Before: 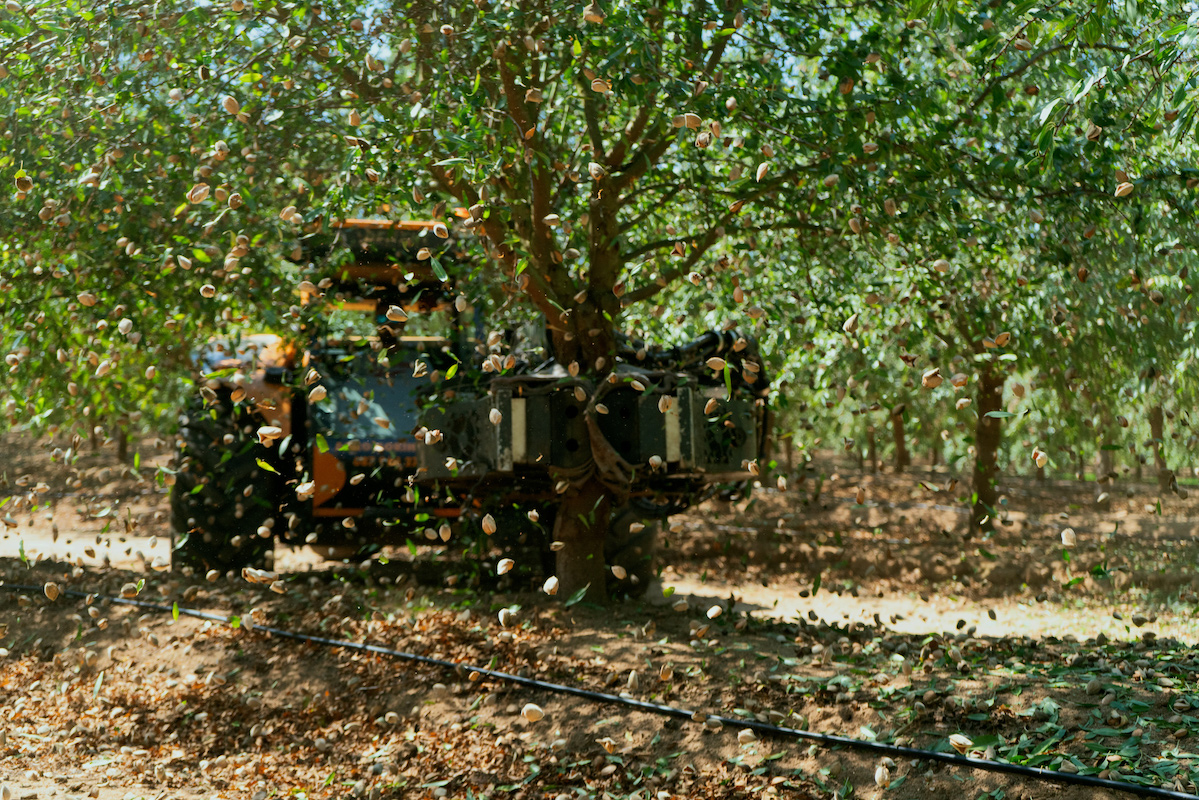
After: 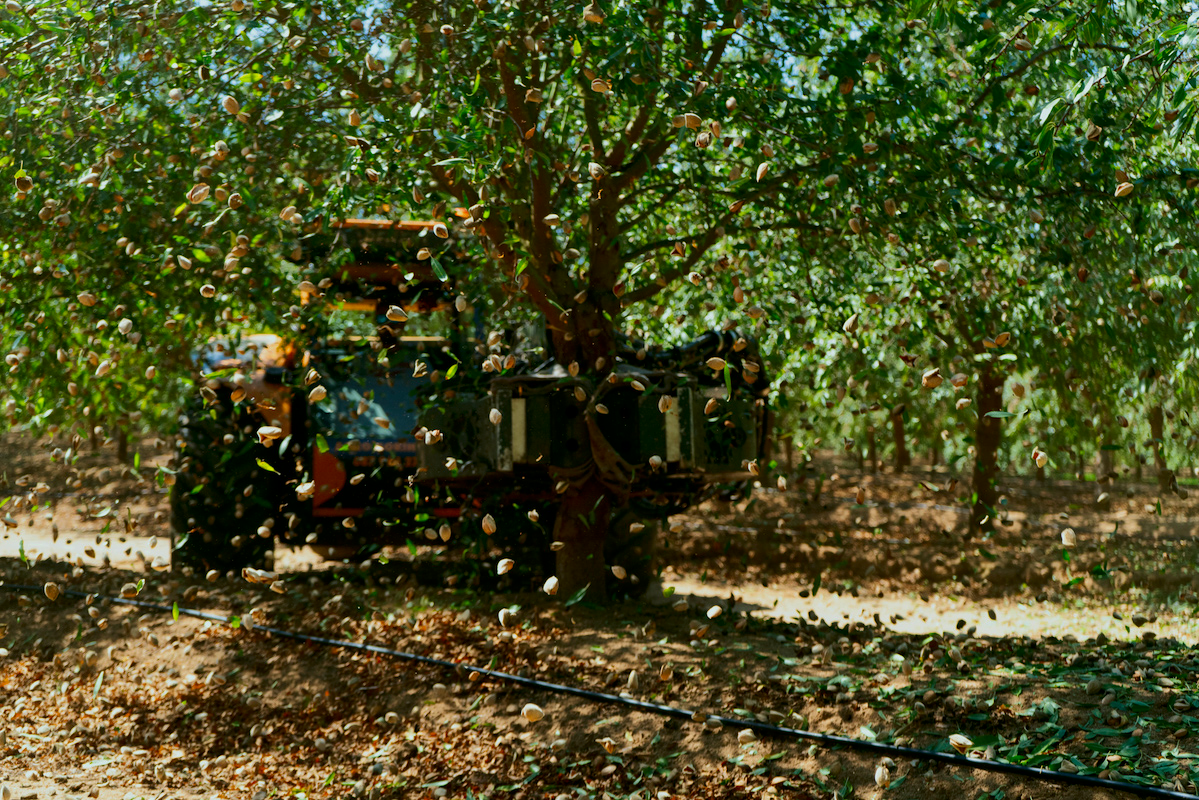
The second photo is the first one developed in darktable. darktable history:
contrast brightness saturation: contrast 0.07, brightness -0.143, saturation 0.12
color calibration: illuminant same as pipeline (D50), adaptation XYZ, x 0.346, y 0.359, temperature 5017.8 K
velvia: strength 6.29%
